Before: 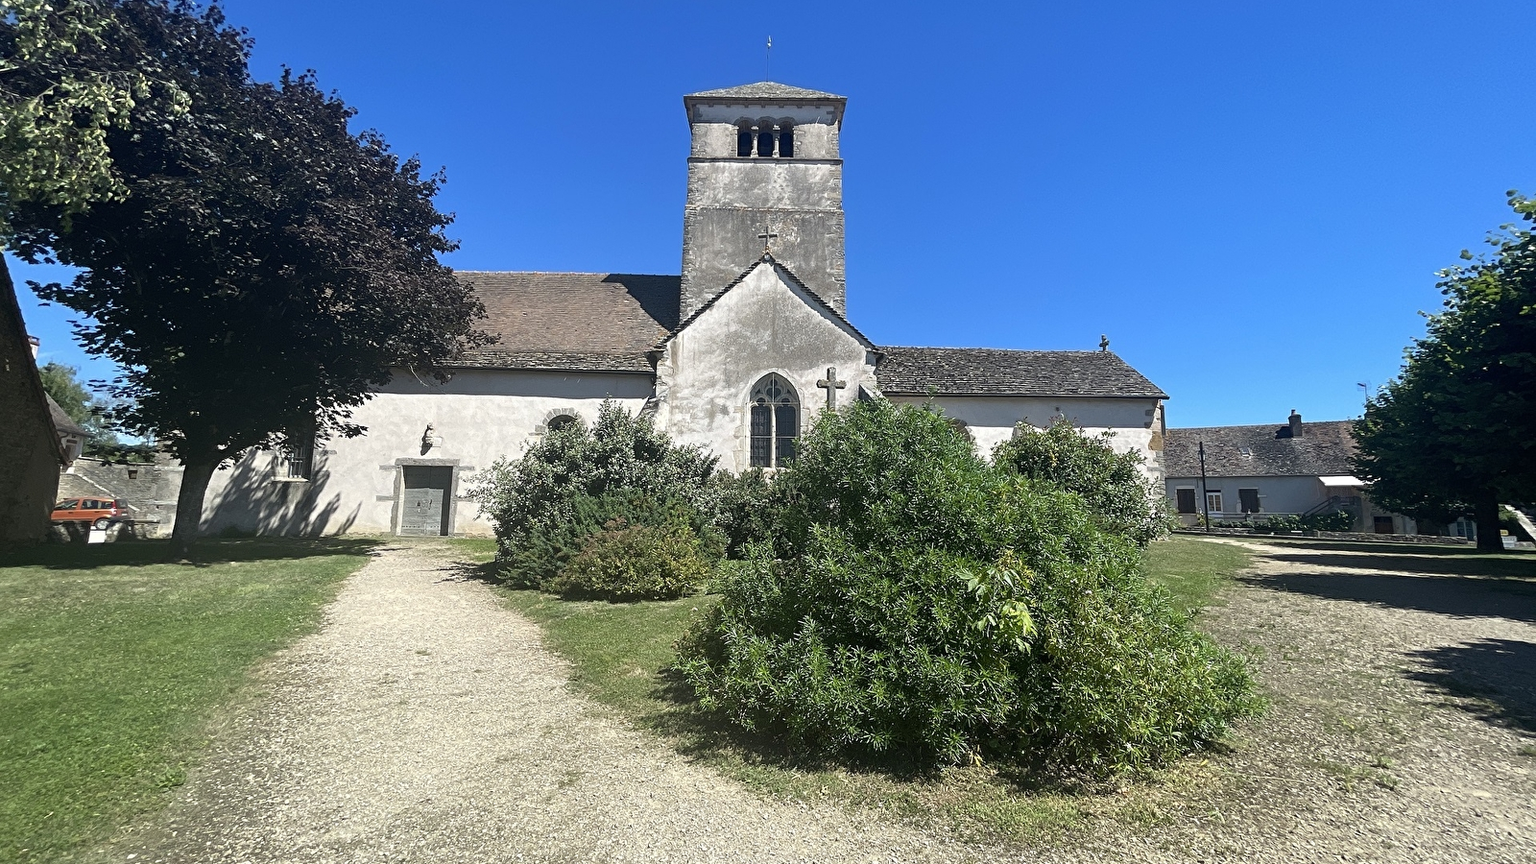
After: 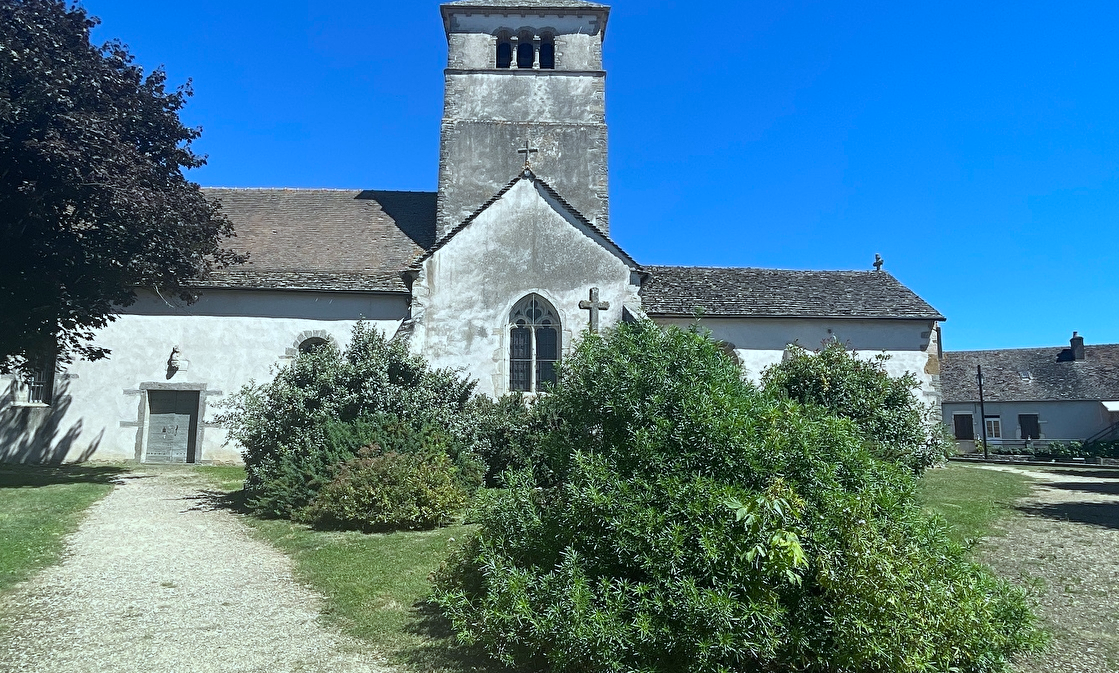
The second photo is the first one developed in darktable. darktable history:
crop and rotate: left 17.046%, top 10.659%, right 12.989%, bottom 14.553%
white balance: red 0.925, blue 1.046
